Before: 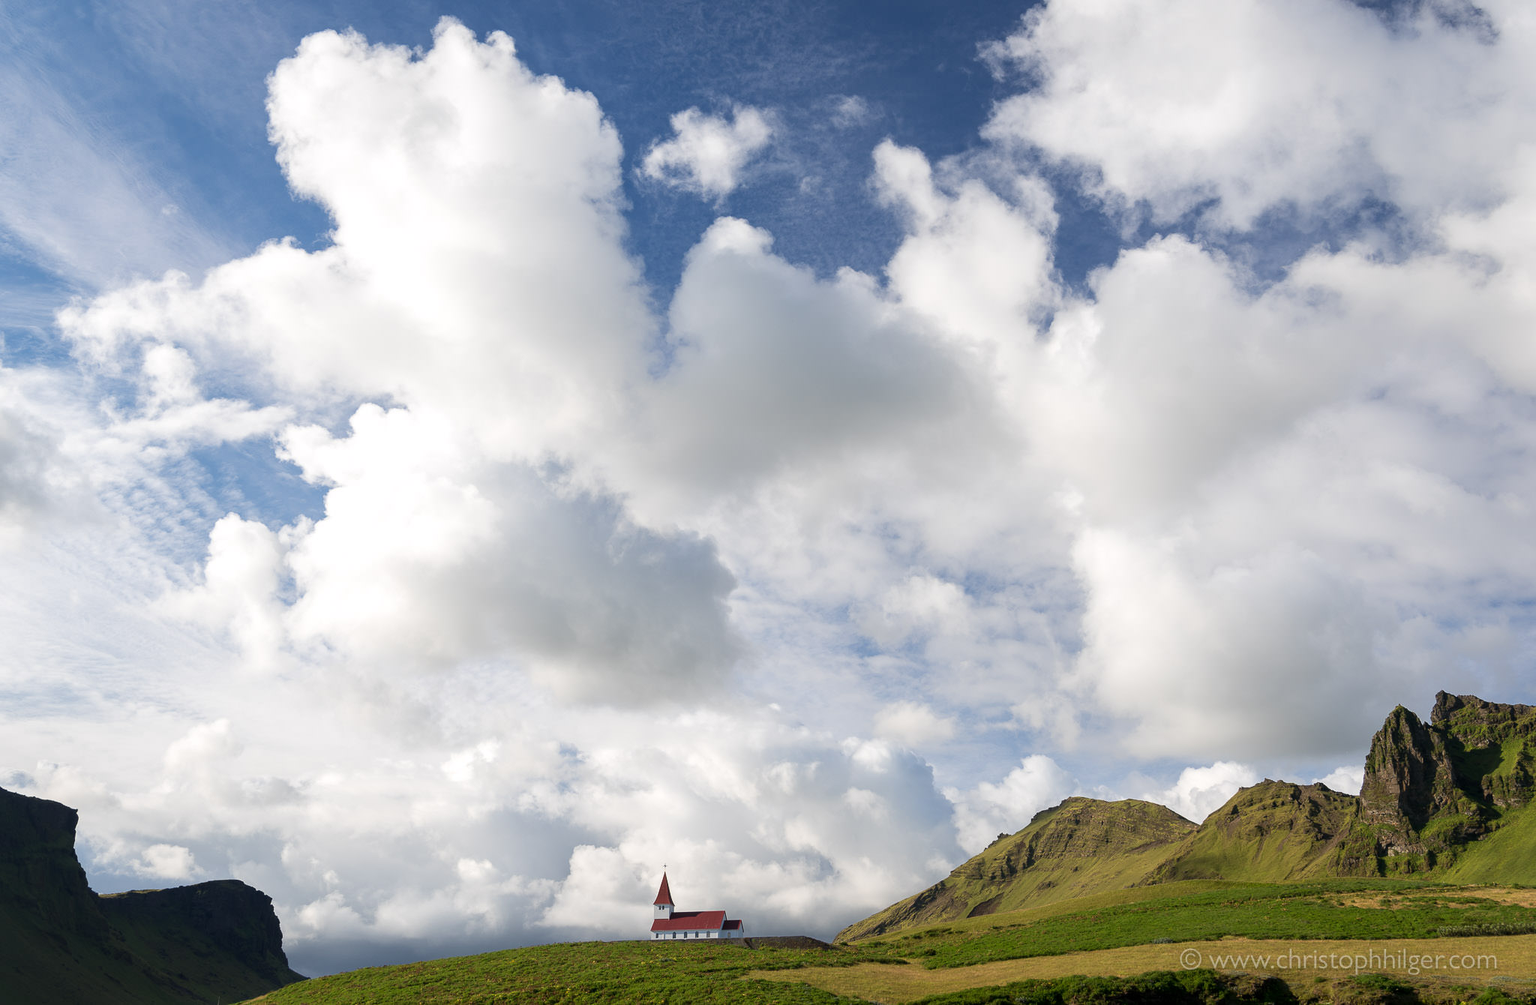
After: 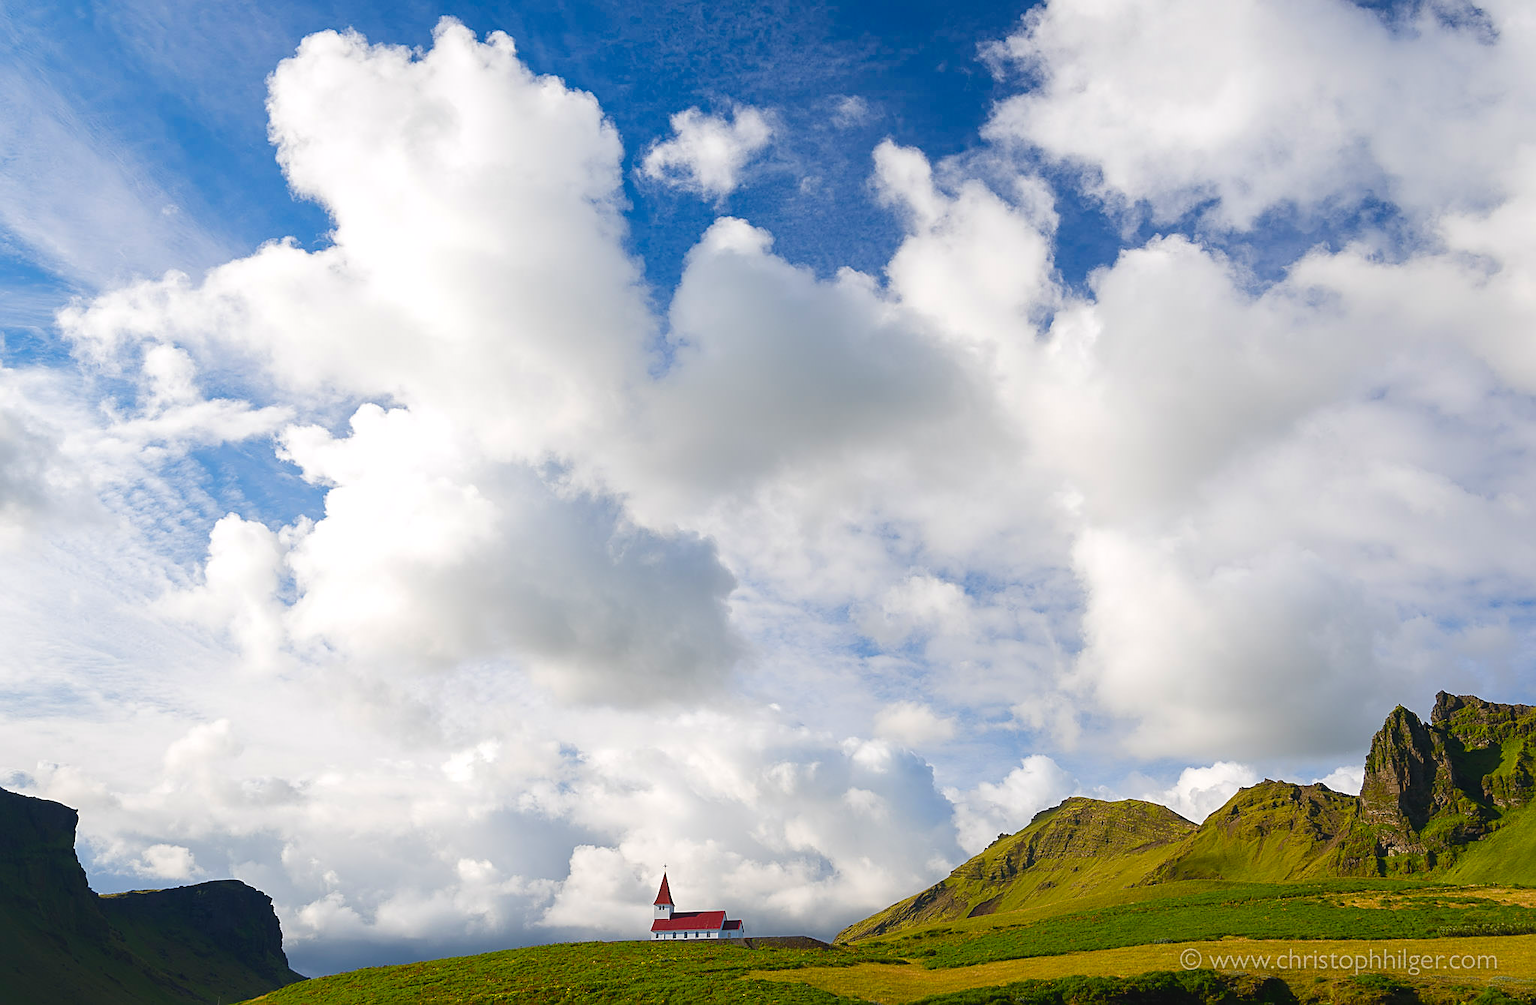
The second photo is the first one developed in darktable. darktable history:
color balance rgb: global offset › luminance 0.482%, global offset › hue 168.8°, linear chroma grading › global chroma 25.596%, perceptual saturation grading › global saturation 20%, perceptual saturation grading › highlights -24.853%, perceptual saturation grading › shadows 25.604%, global vibrance 14.608%
sharpen: on, module defaults
